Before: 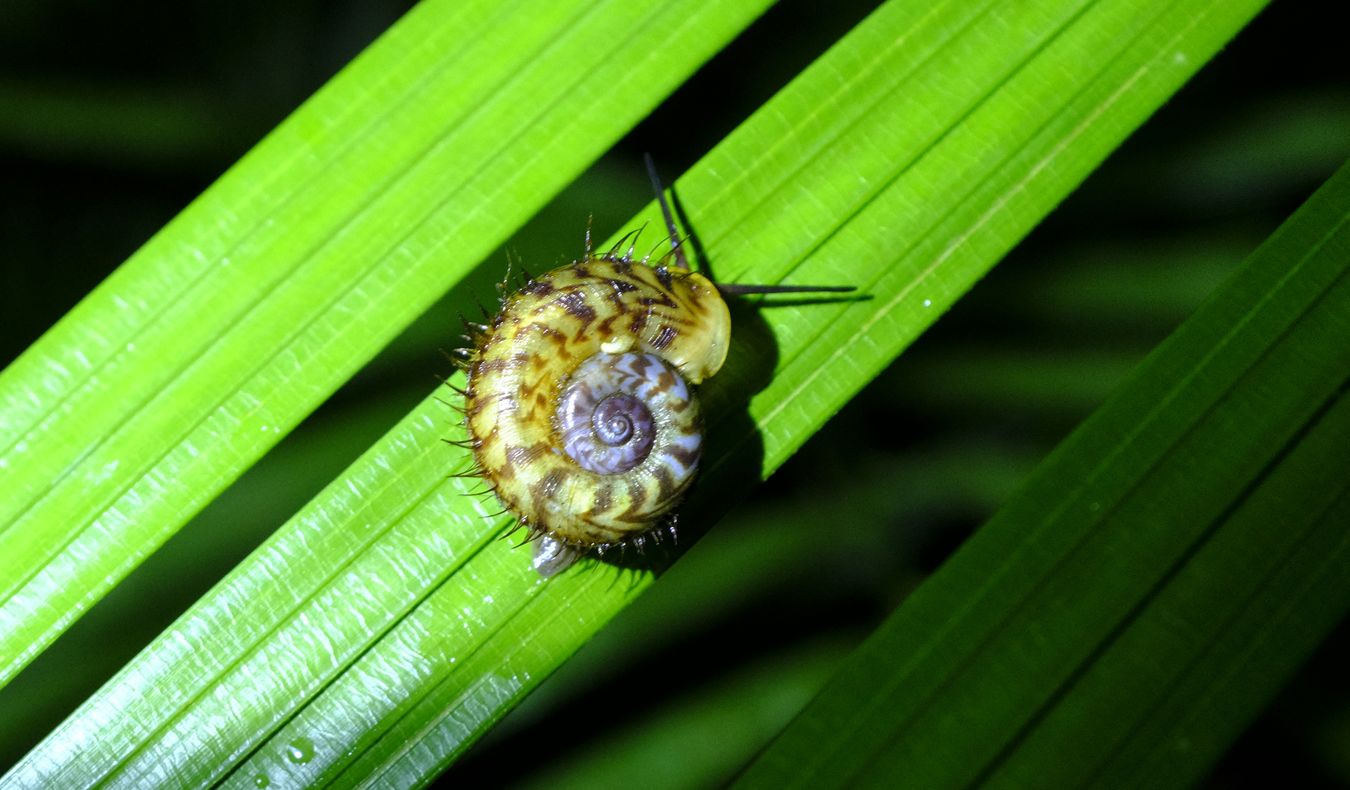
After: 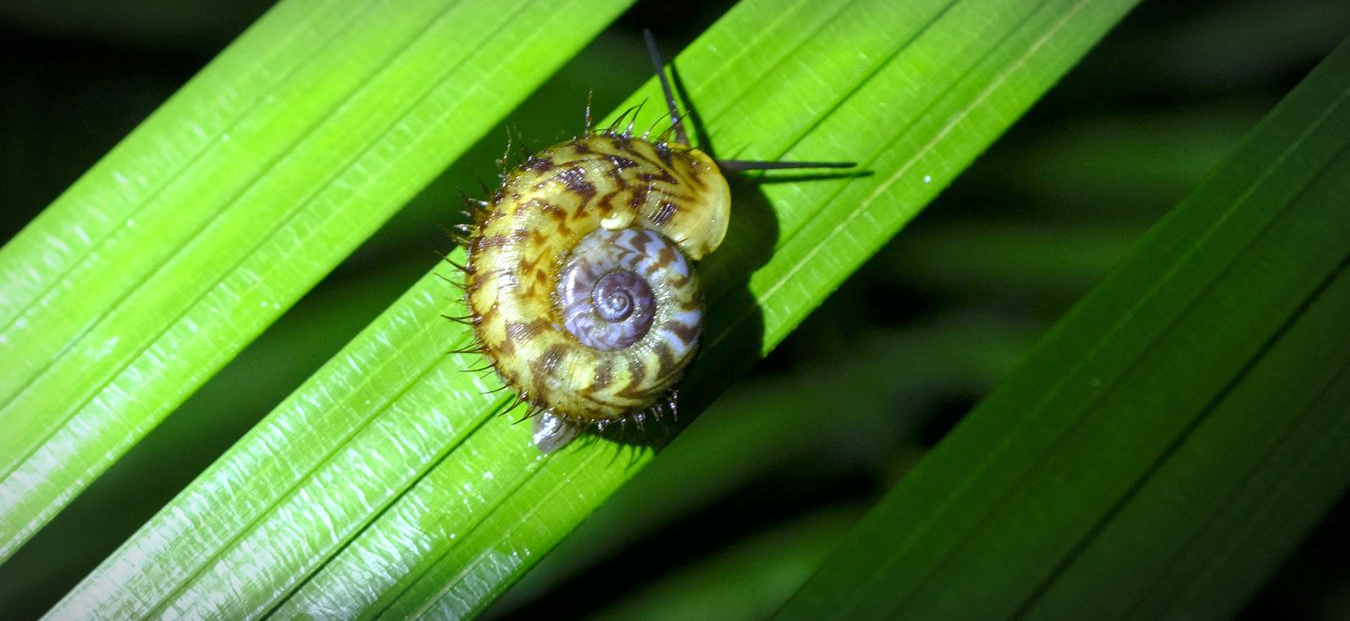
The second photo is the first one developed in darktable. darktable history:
crop and rotate: top 15.774%, bottom 5.506%
rgb curve: curves: ch0 [(0, 0) (0.093, 0.159) (0.241, 0.265) (0.414, 0.42) (1, 1)], compensate middle gray true, preserve colors basic power
vignetting: fall-off start 87%, automatic ratio true
